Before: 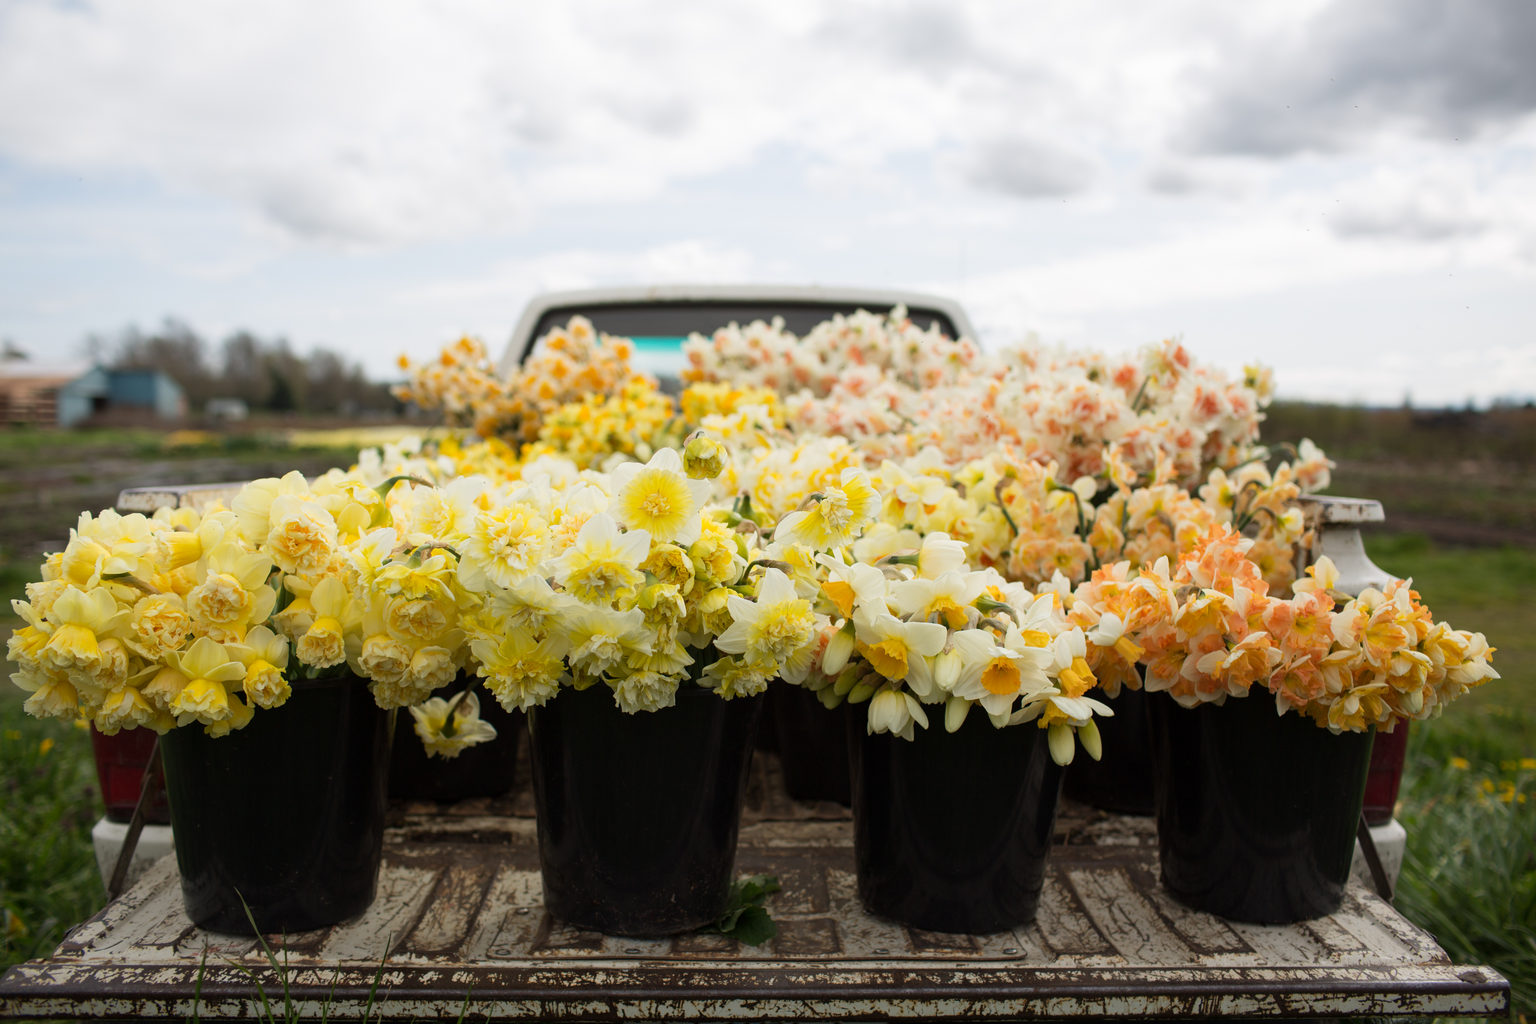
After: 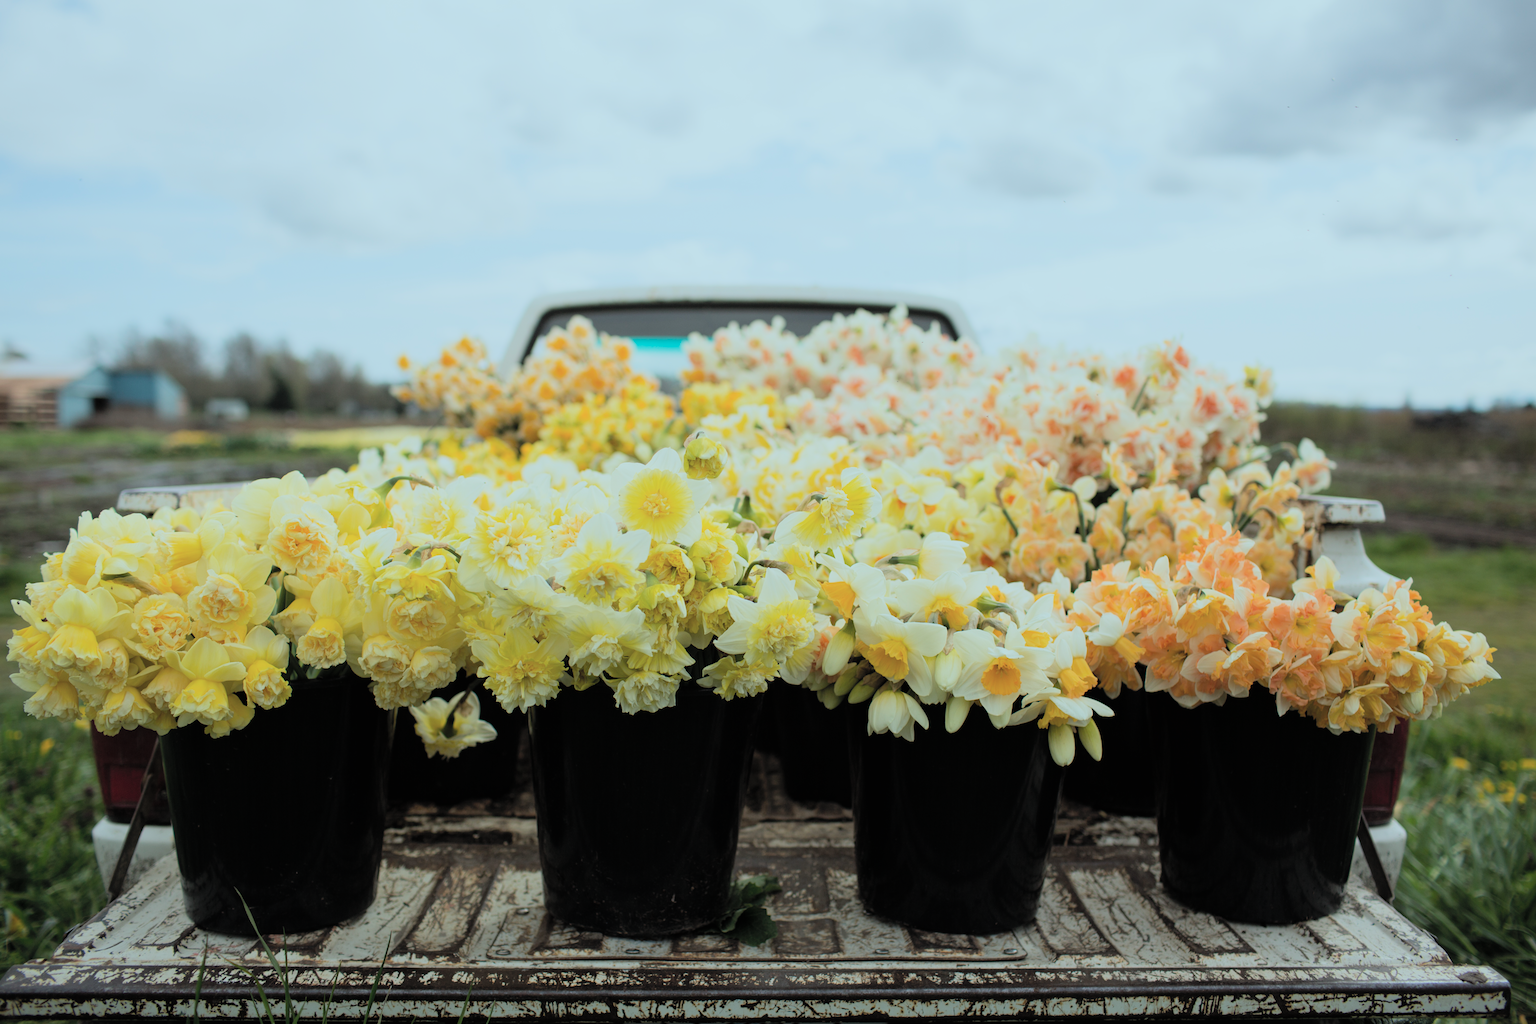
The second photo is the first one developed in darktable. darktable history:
filmic rgb: black relative exposure -7.65 EV, white relative exposure 4.56 EV, threshold 5.95 EV, hardness 3.61, color science v6 (2022), enable highlight reconstruction true
contrast brightness saturation: brightness 0.141
color correction: highlights a* -9.96, highlights b* -9.66
